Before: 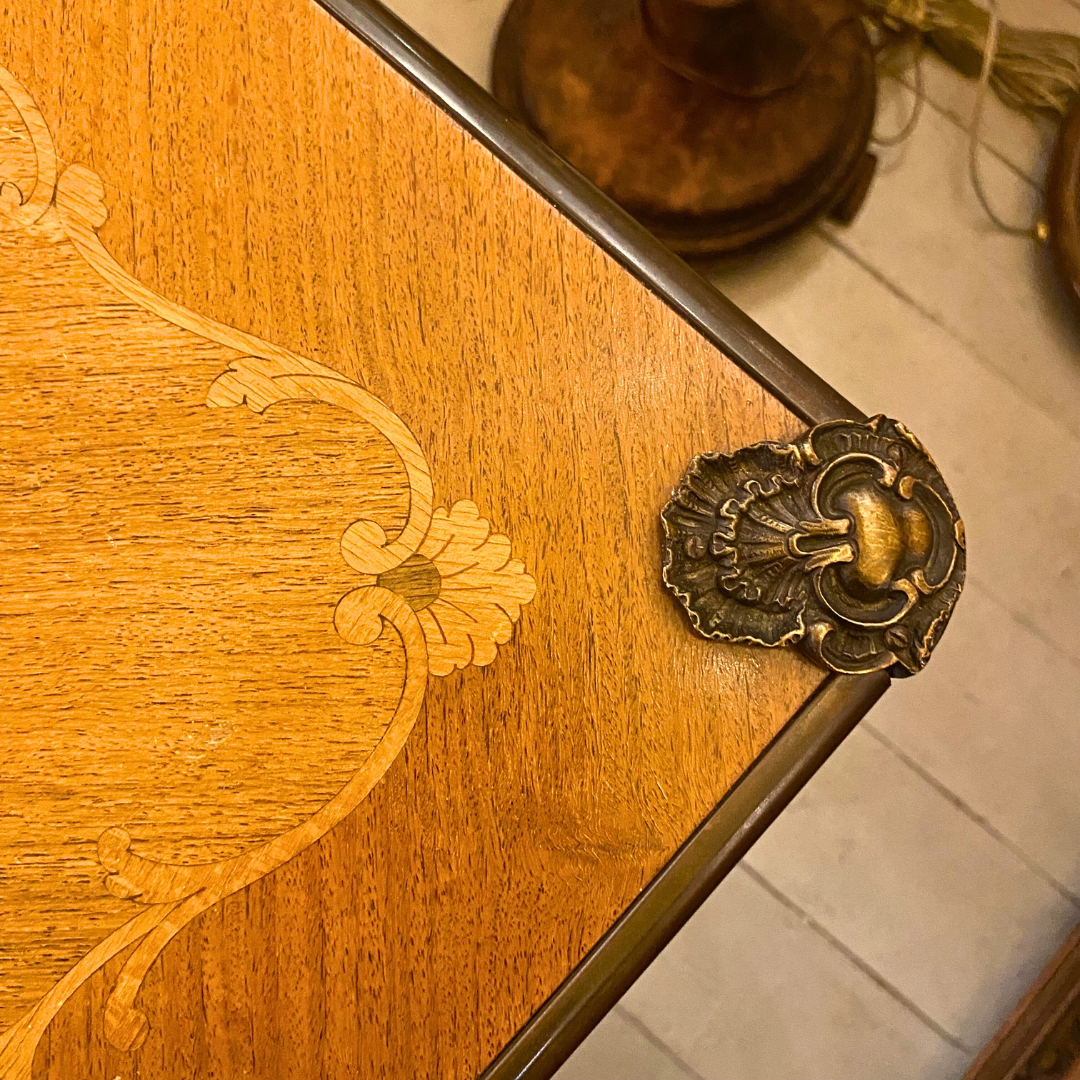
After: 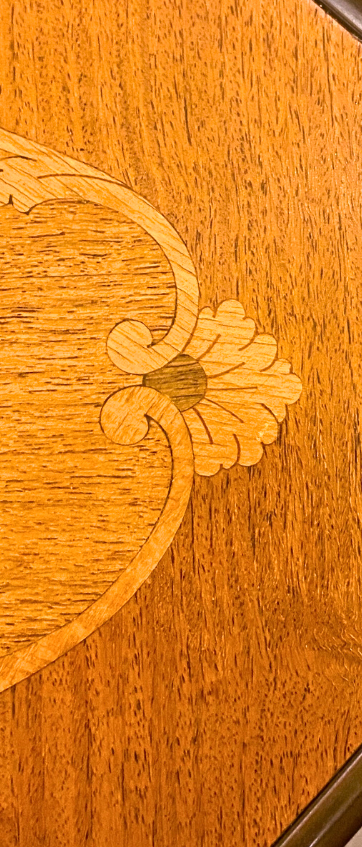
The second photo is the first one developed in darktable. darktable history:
crop and rotate: left 21.77%, top 18.528%, right 44.676%, bottom 2.997%
white balance: red 1.05, blue 1.072
